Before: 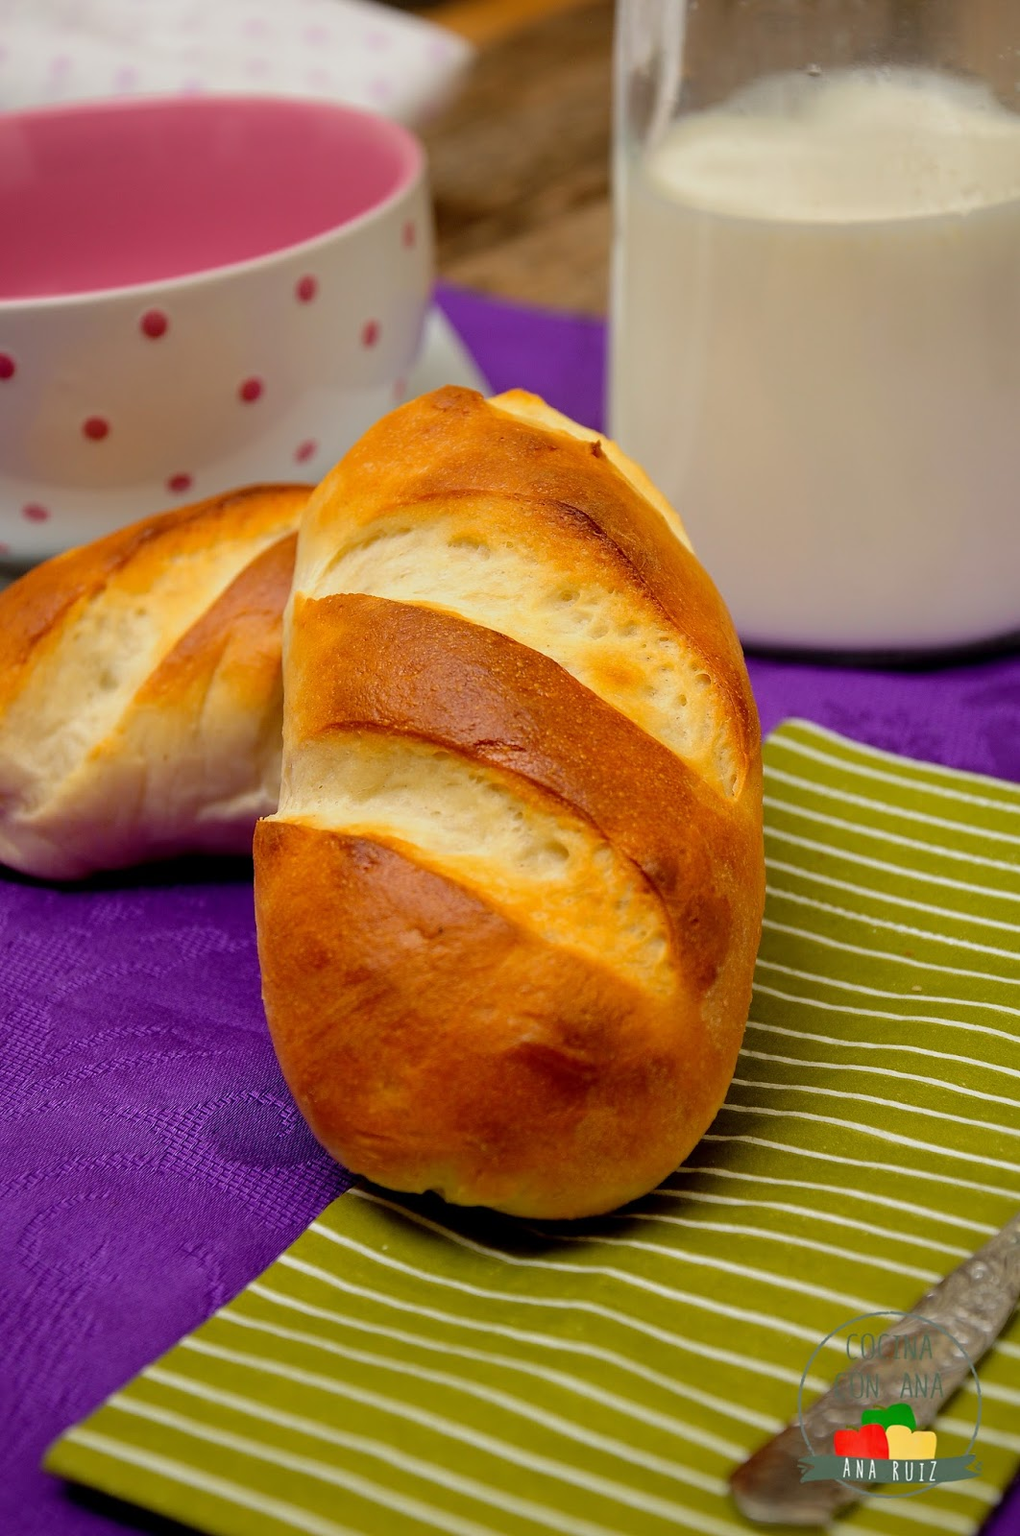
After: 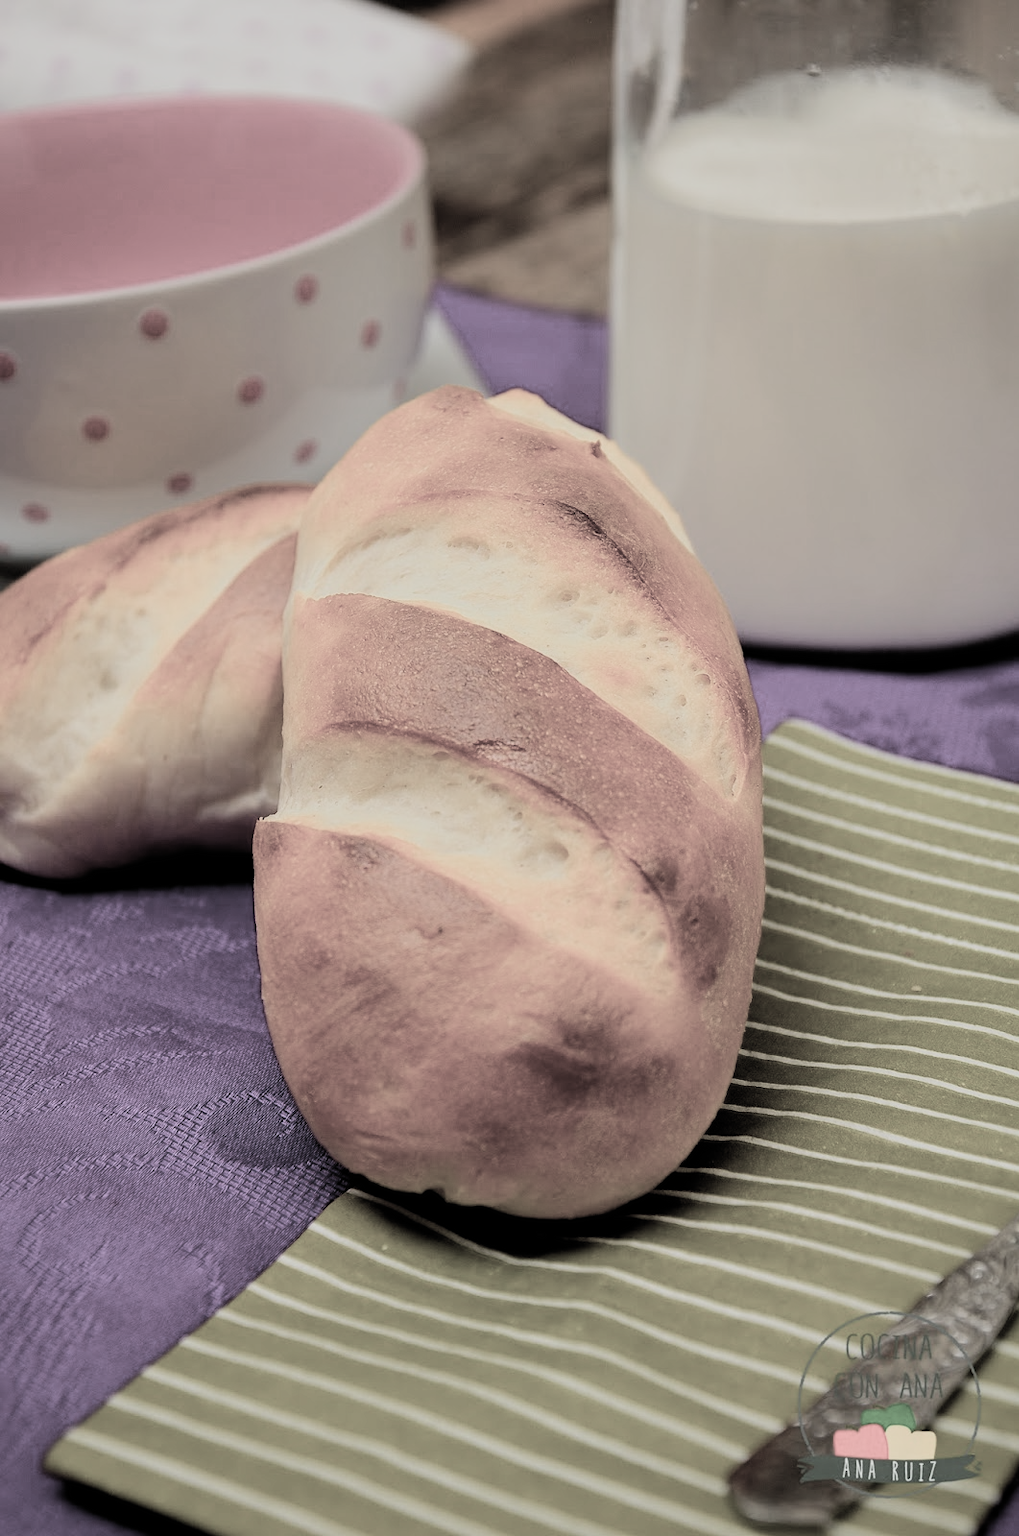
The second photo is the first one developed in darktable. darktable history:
filmic rgb: black relative exposure -5.13 EV, white relative exposure 3.97 EV, hardness 2.9, contrast 1.392, highlights saturation mix -31.45%, color science v5 (2021), contrast in shadows safe, contrast in highlights safe
